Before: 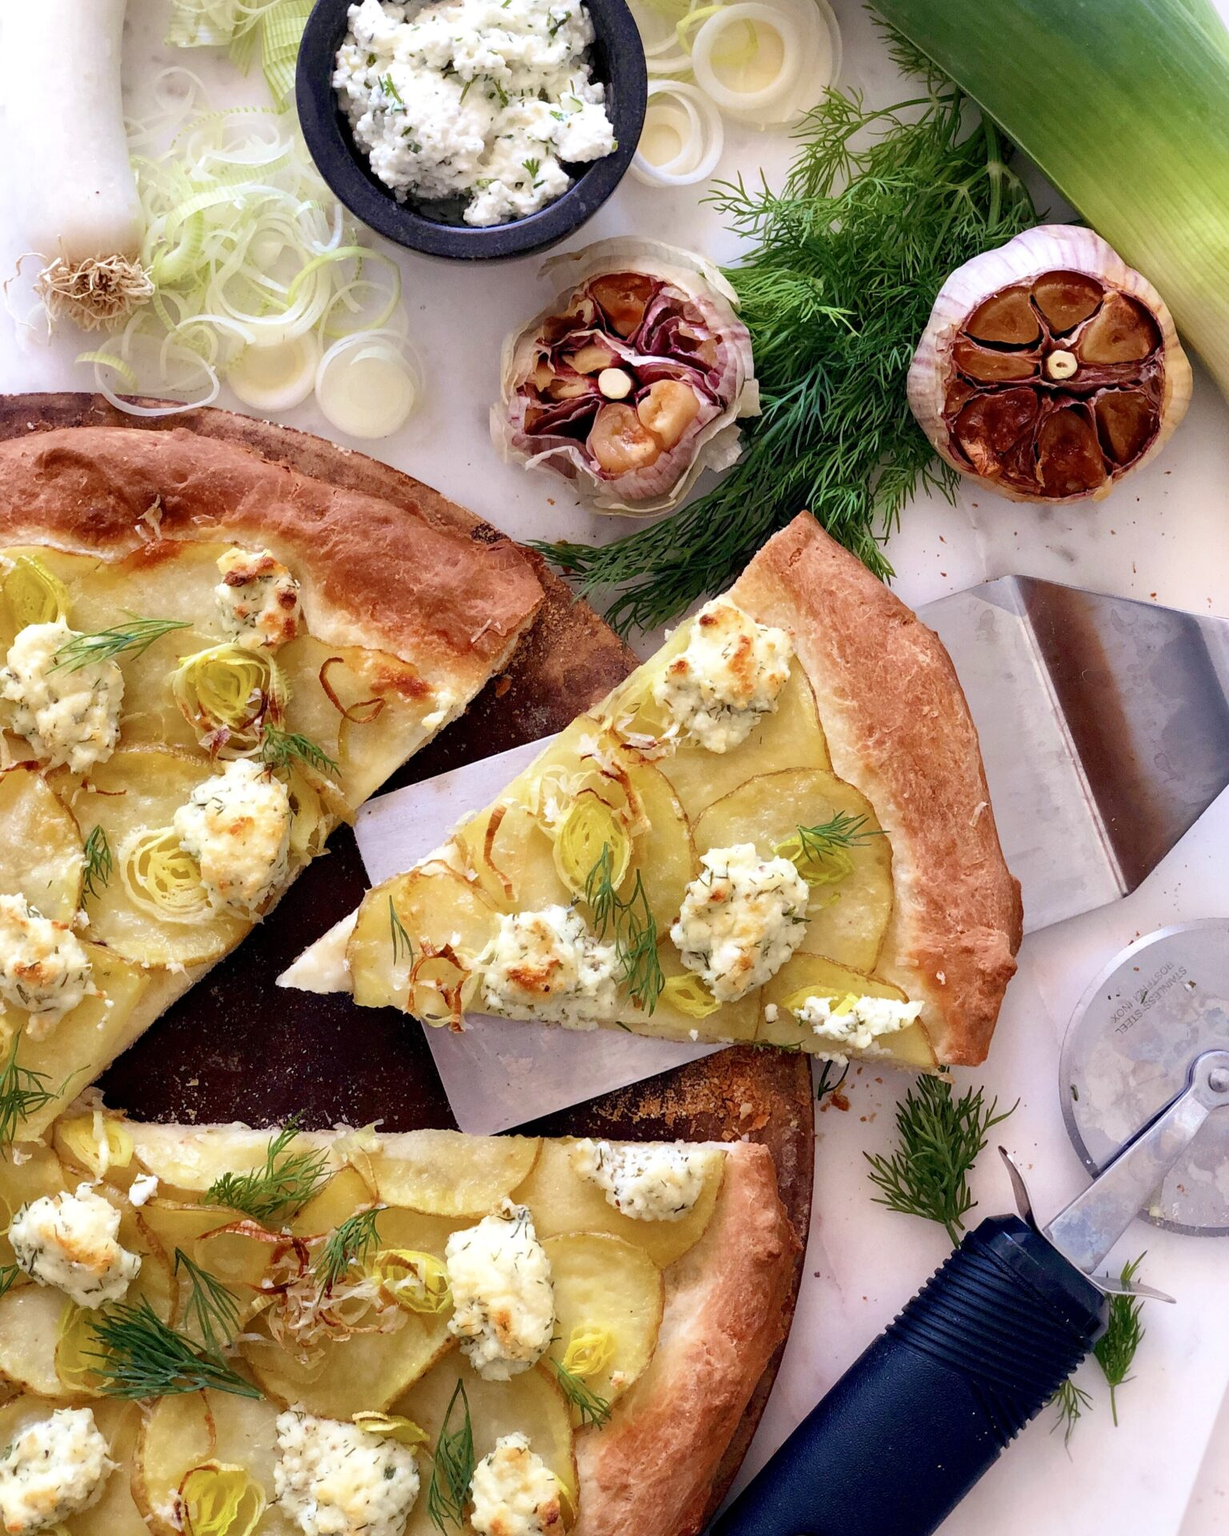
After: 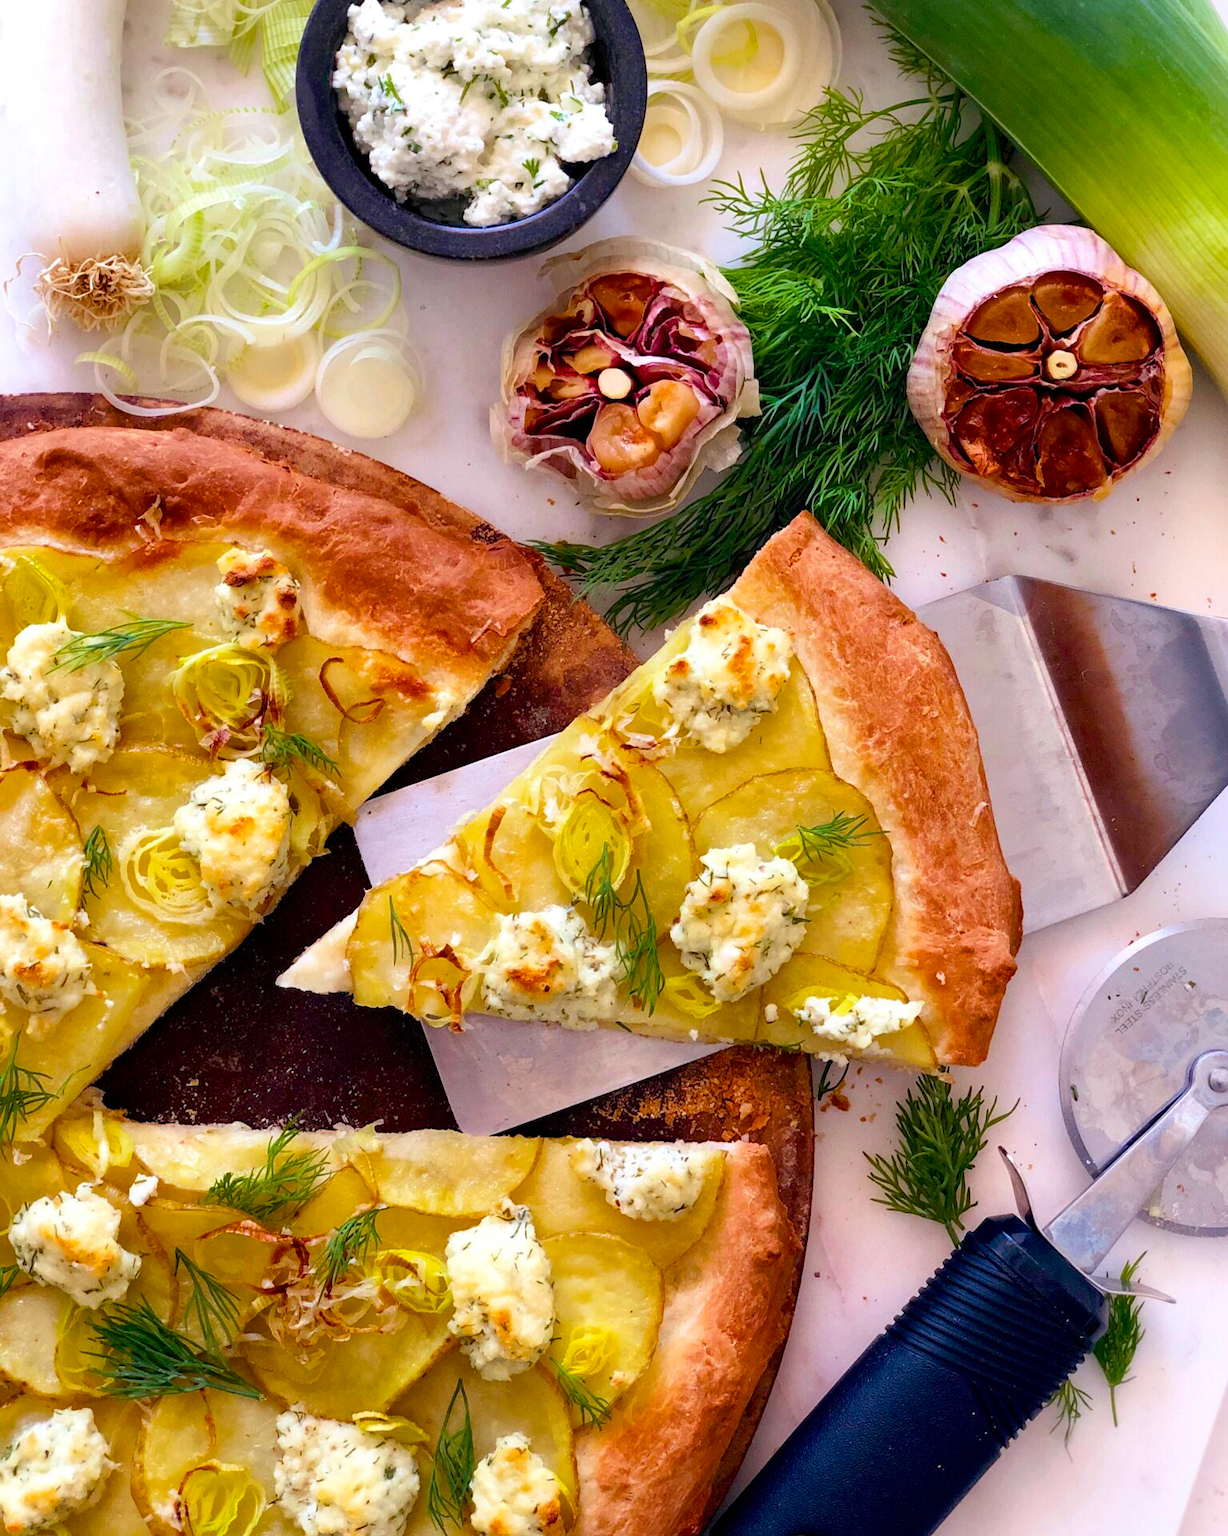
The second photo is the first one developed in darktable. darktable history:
color balance rgb: perceptual saturation grading › global saturation 19.704%, global vibrance 20%
